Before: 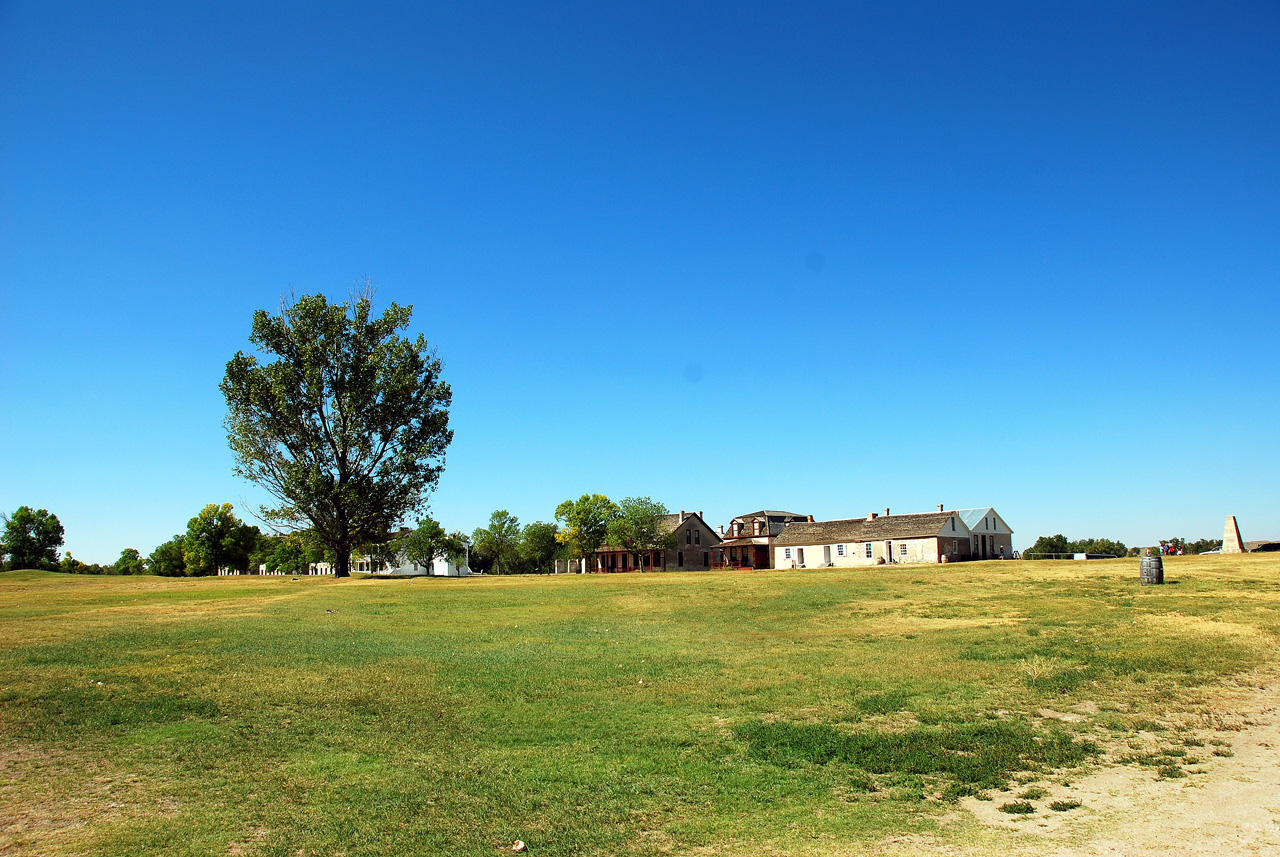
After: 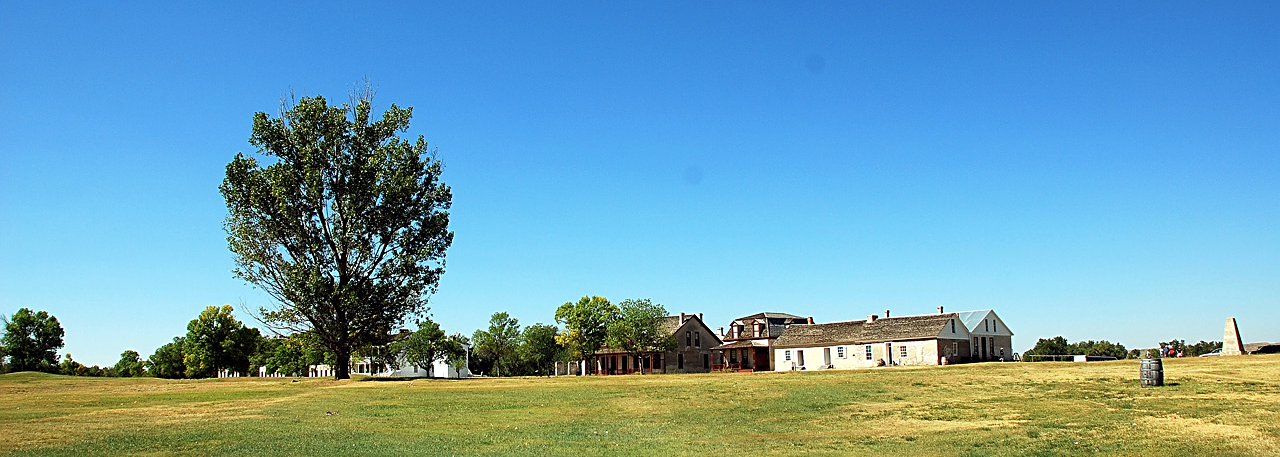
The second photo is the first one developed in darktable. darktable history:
sharpen: on, module defaults
contrast brightness saturation: saturation -0.07
crop and rotate: top 23.218%, bottom 23.385%
